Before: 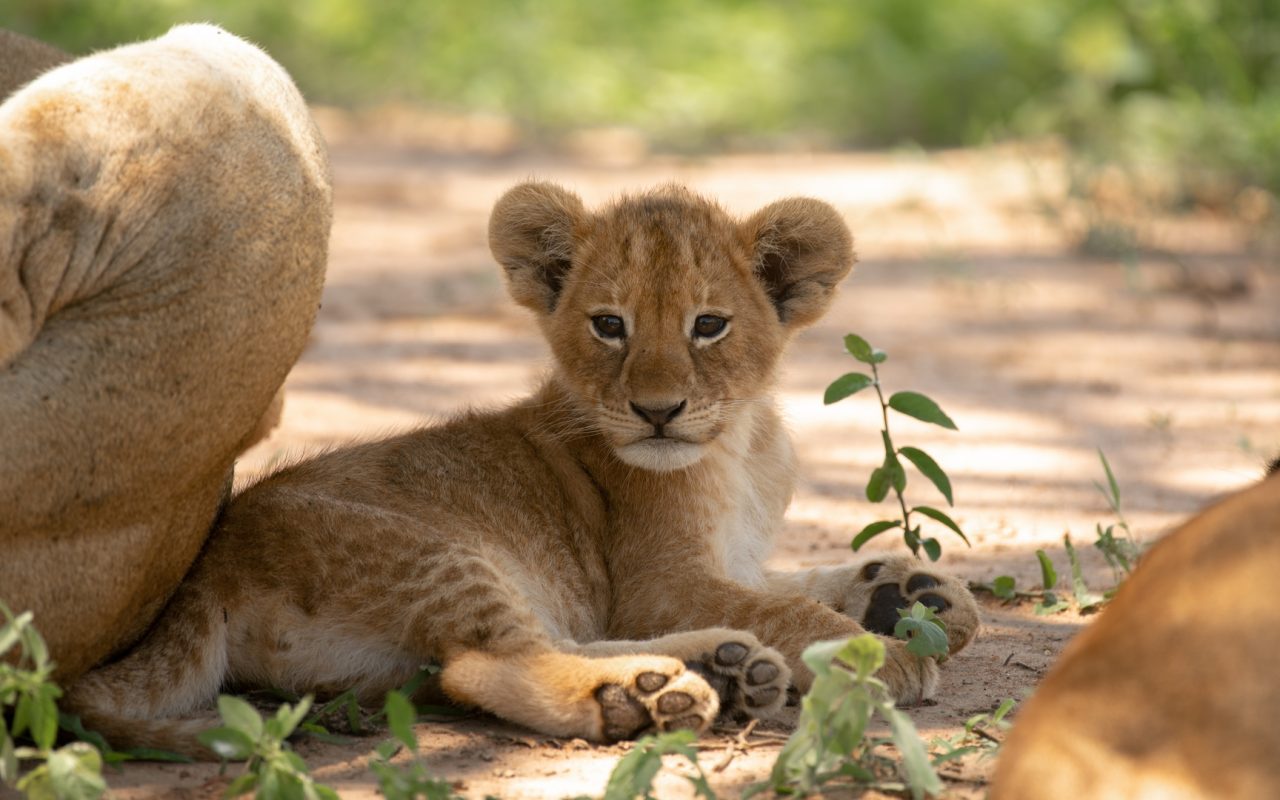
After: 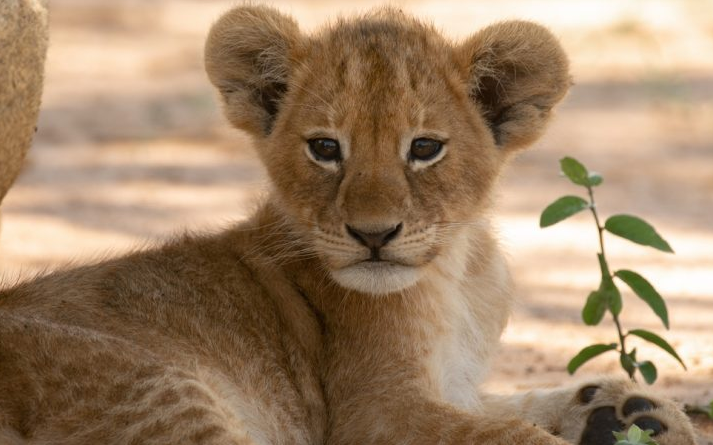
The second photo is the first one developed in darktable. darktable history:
crop and rotate: left 22.232%, top 22.186%, right 22.058%, bottom 22.082%
